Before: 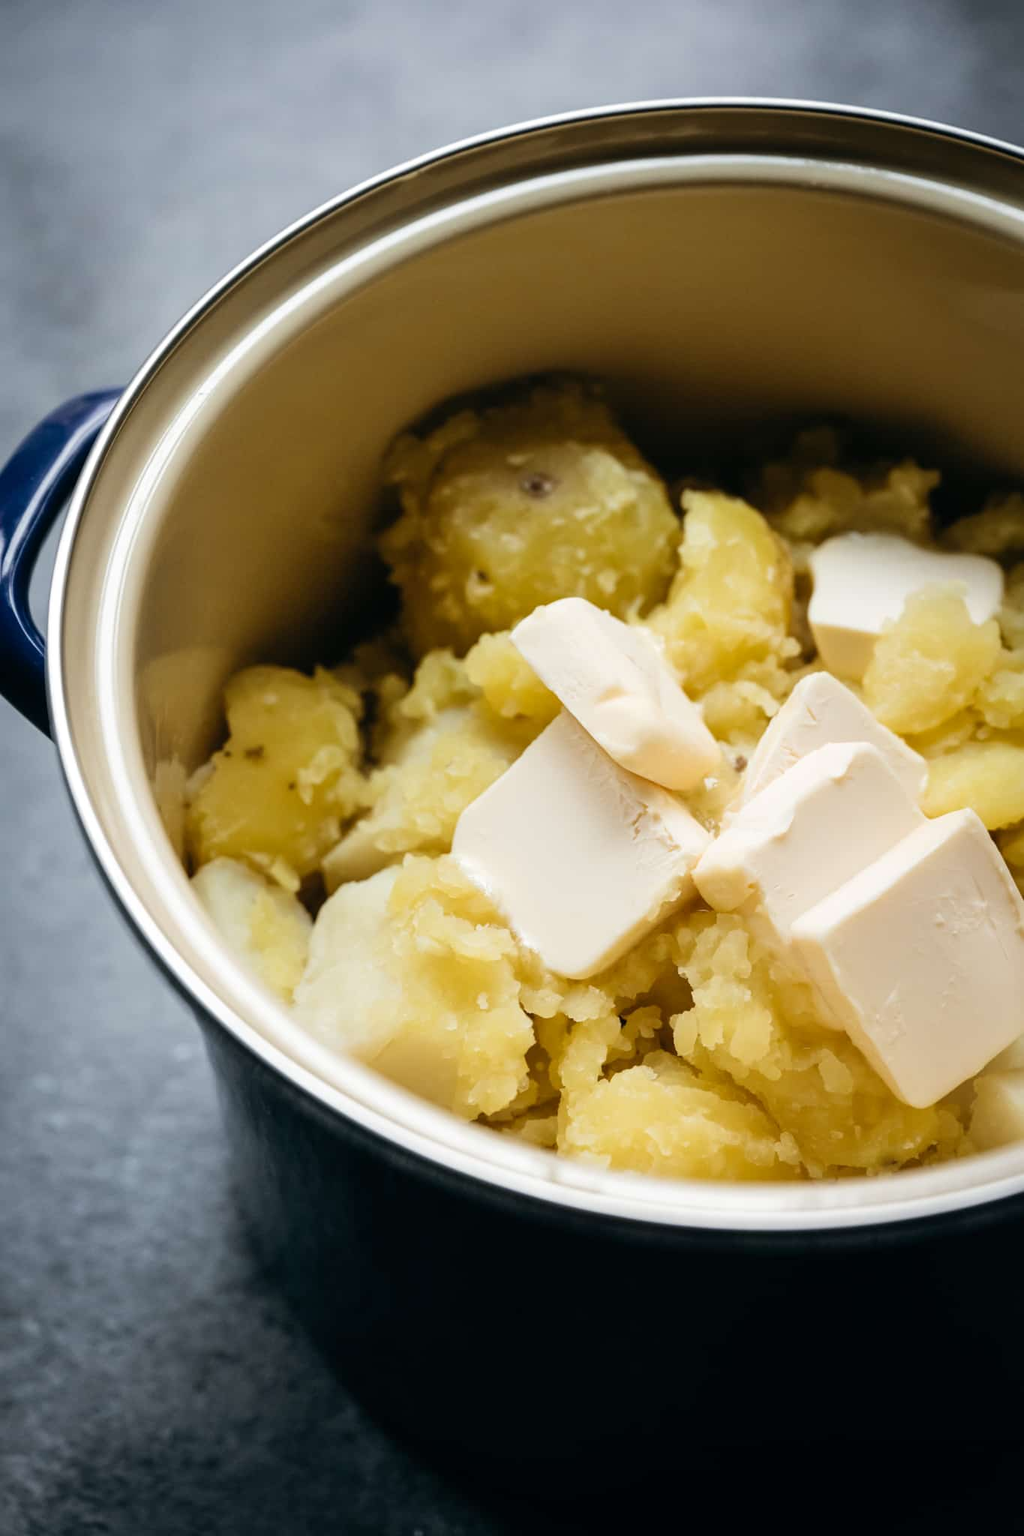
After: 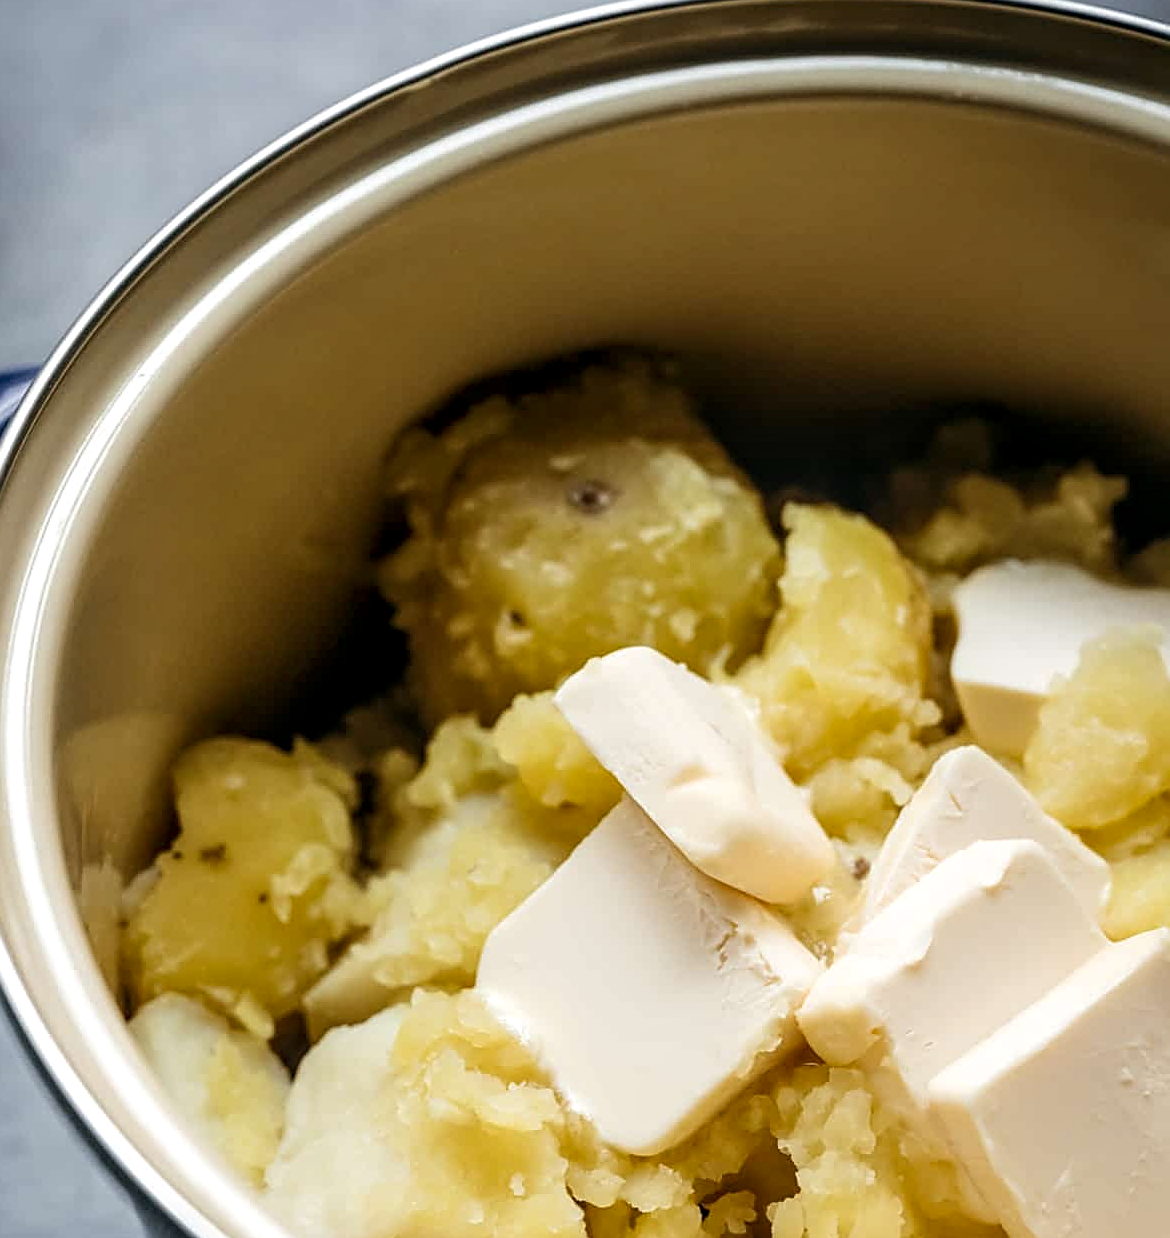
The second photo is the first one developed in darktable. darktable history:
local contrast: detail 130%
sharpen: on, module defaults
crop and rotate: left 9.263%, top 7.363%, right 5.014%, bottom 32.144%
